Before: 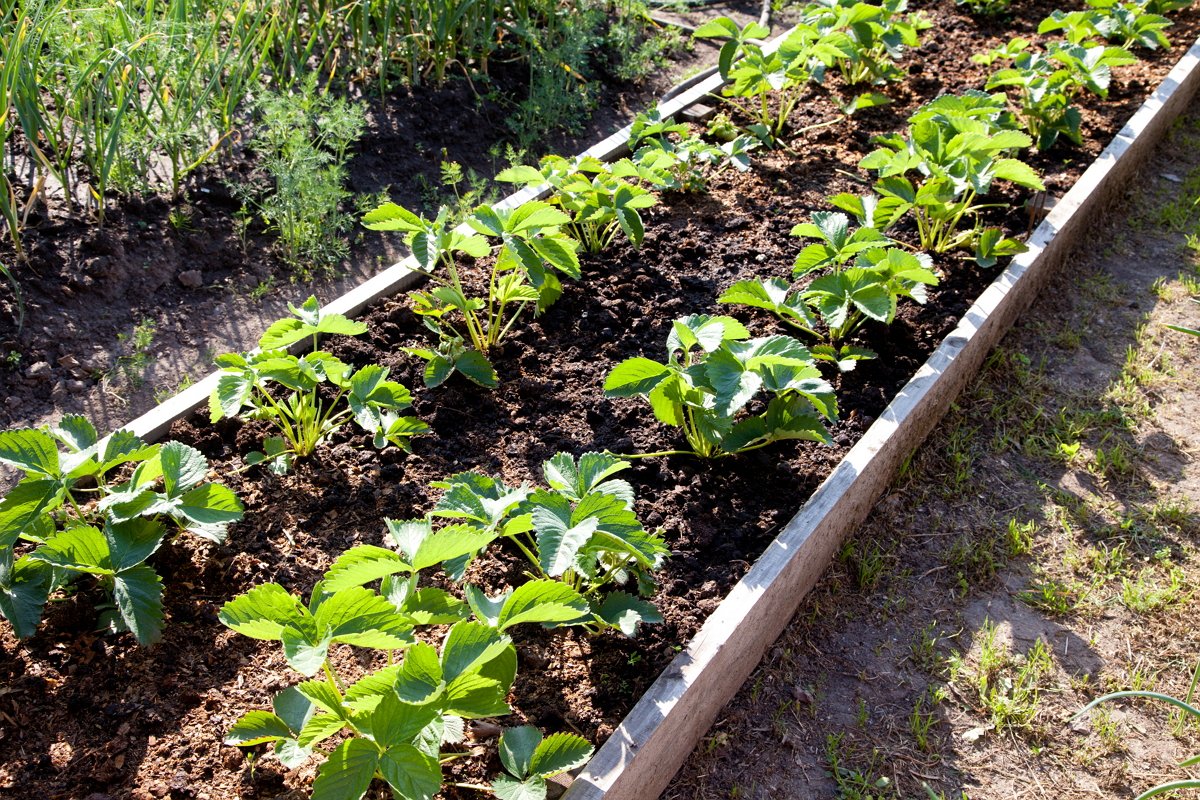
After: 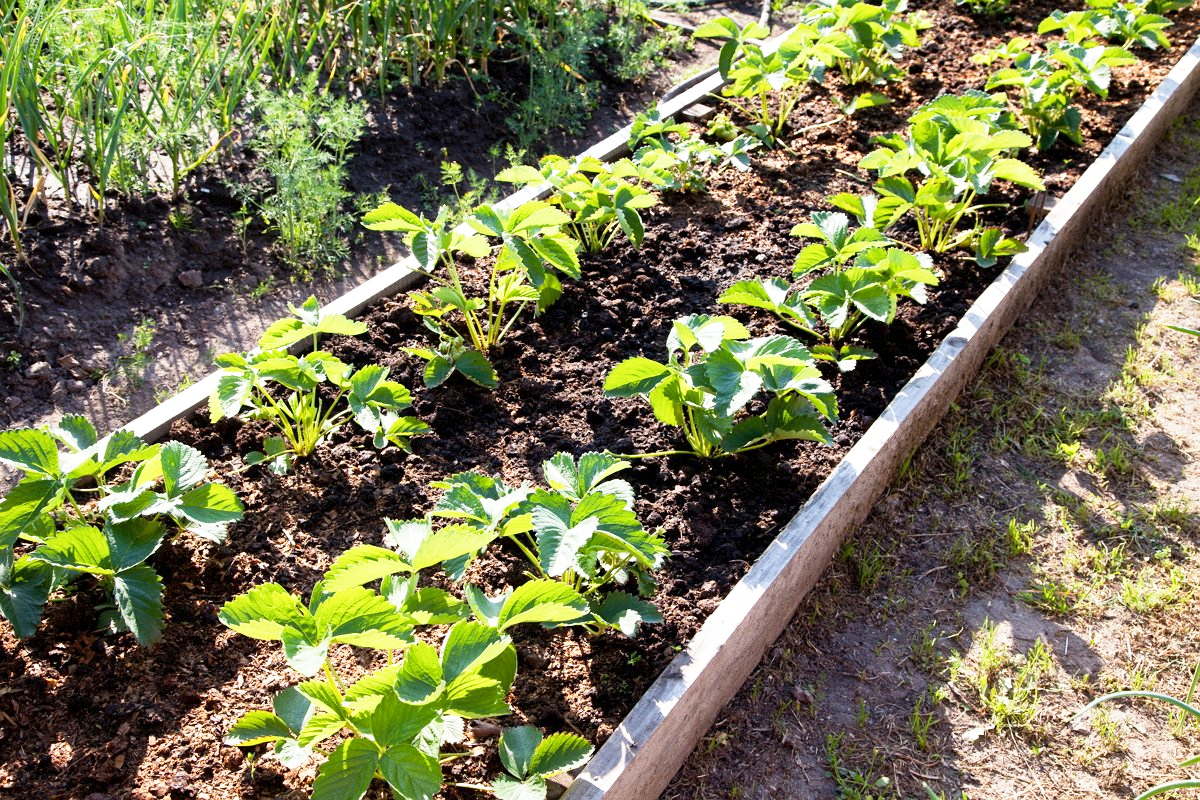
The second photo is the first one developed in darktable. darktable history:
base curve: curves: ch0 [(0, 0) (0.579, 0.807) (1, 1)], preserve colors none
